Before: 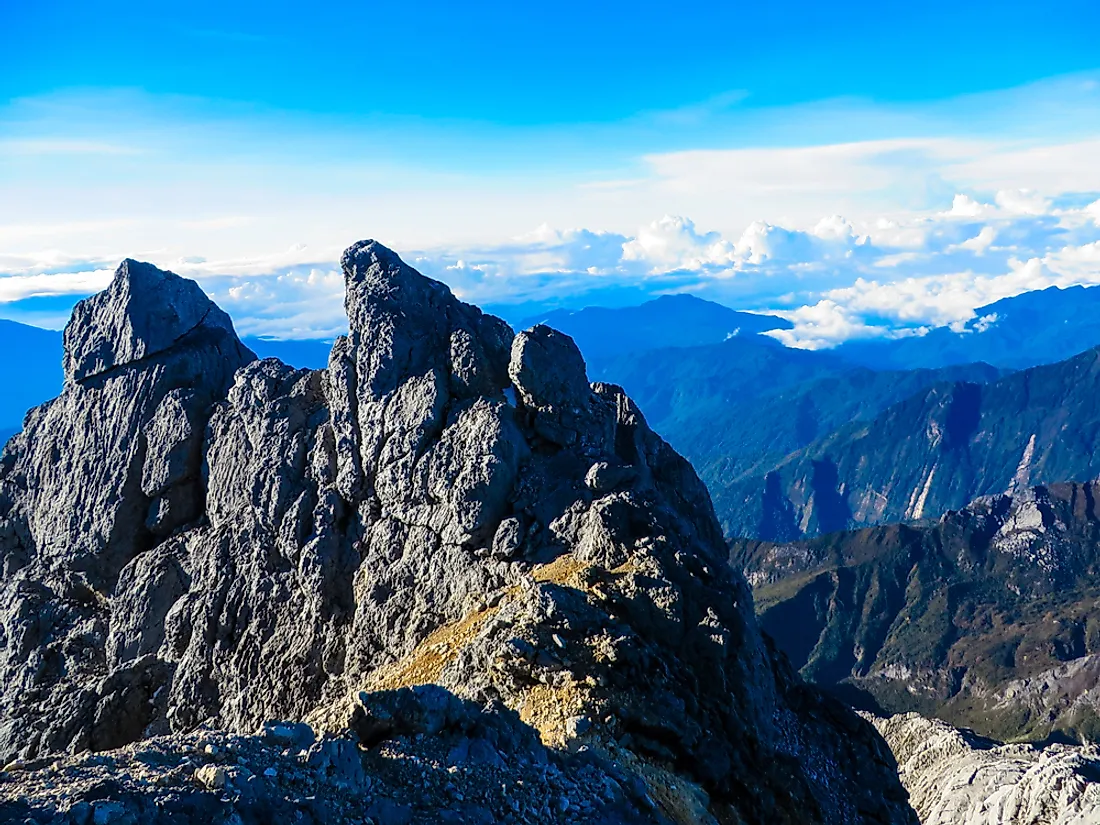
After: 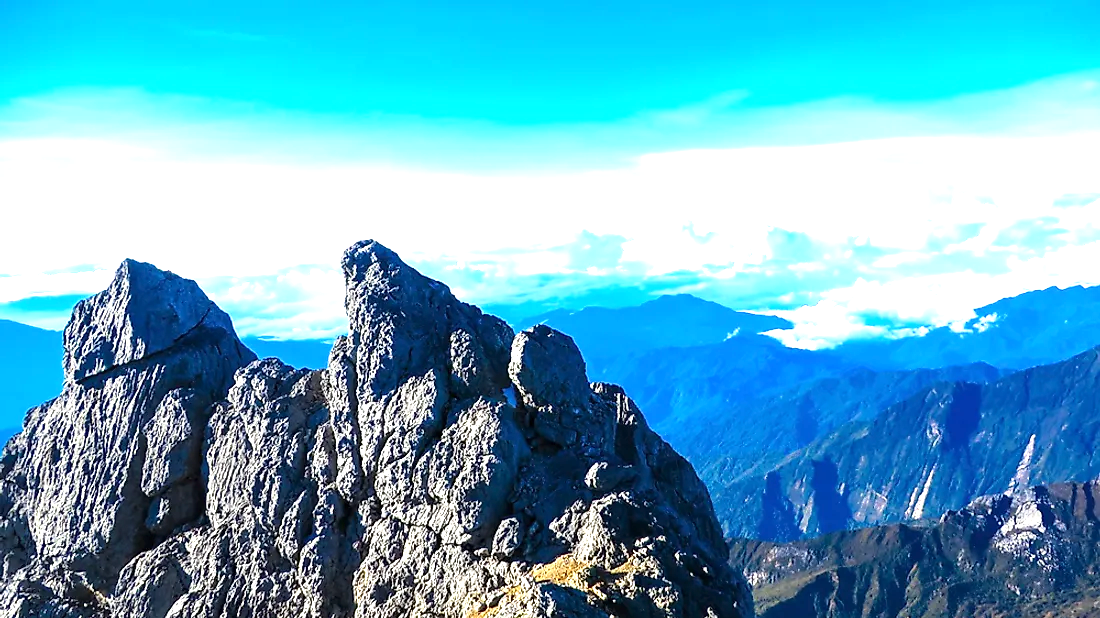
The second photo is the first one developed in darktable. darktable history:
crop: bottom 24.988%
exposure: exposure 1 EV, compensate highlight preservation false
